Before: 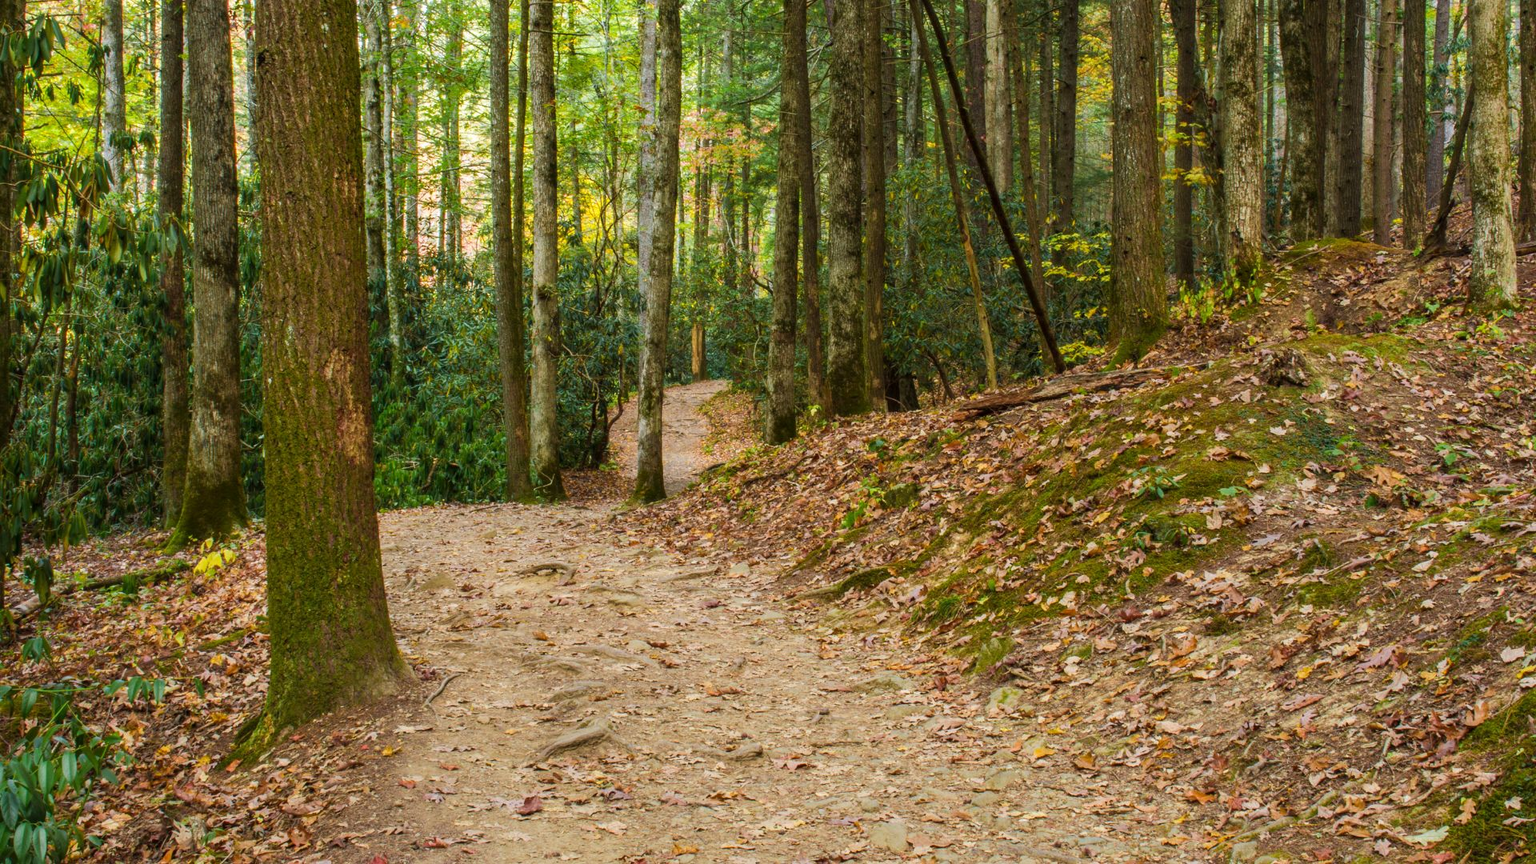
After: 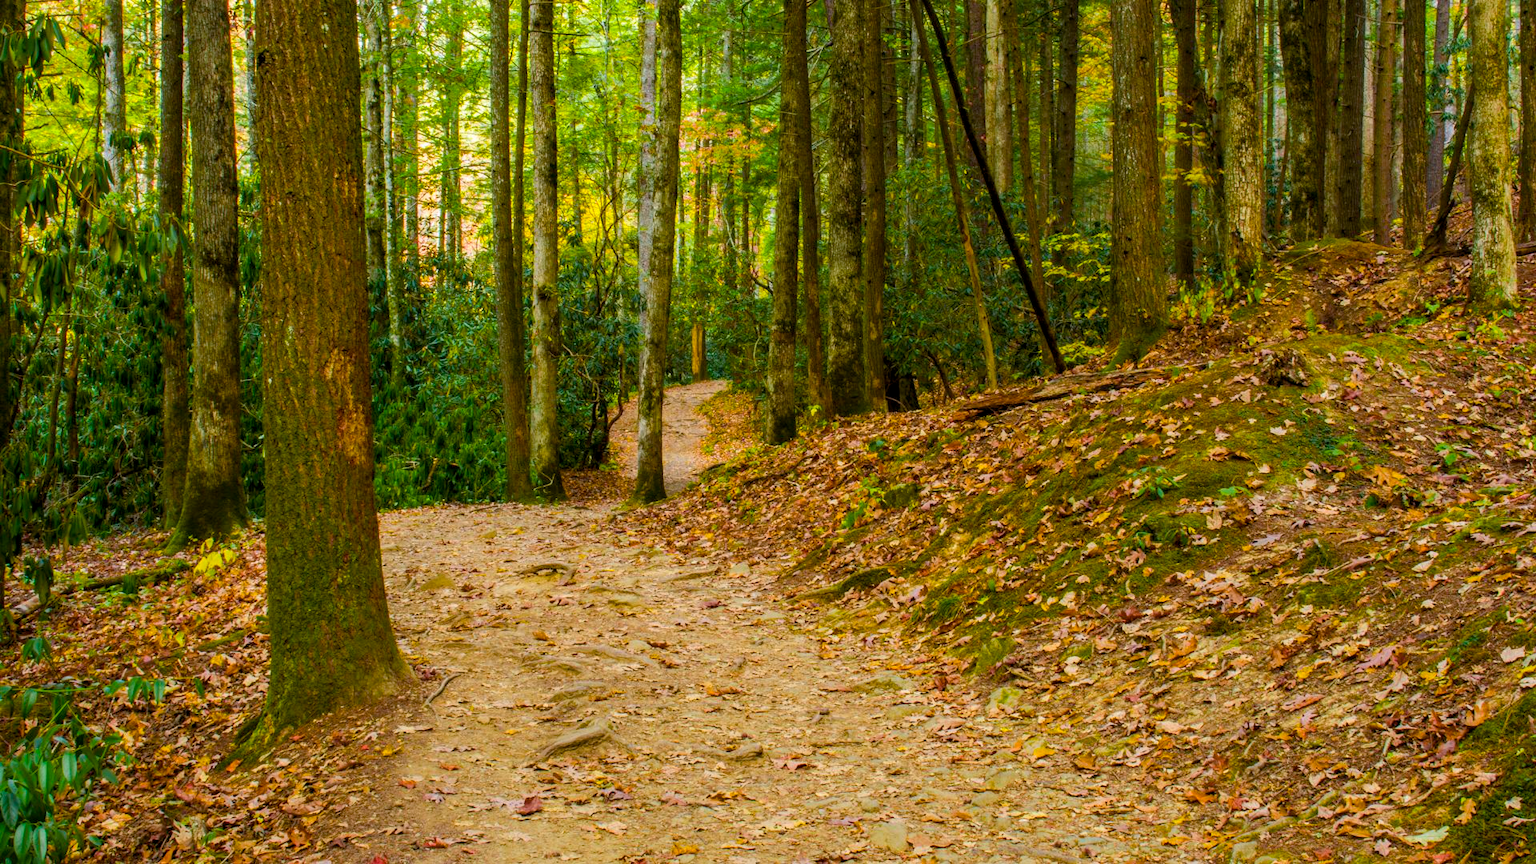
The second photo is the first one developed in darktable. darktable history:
color balance rgb: global offset › luminance -0.466%, perceptual saturation grading › global saturation 25.8%, global vibrance 34.763%
